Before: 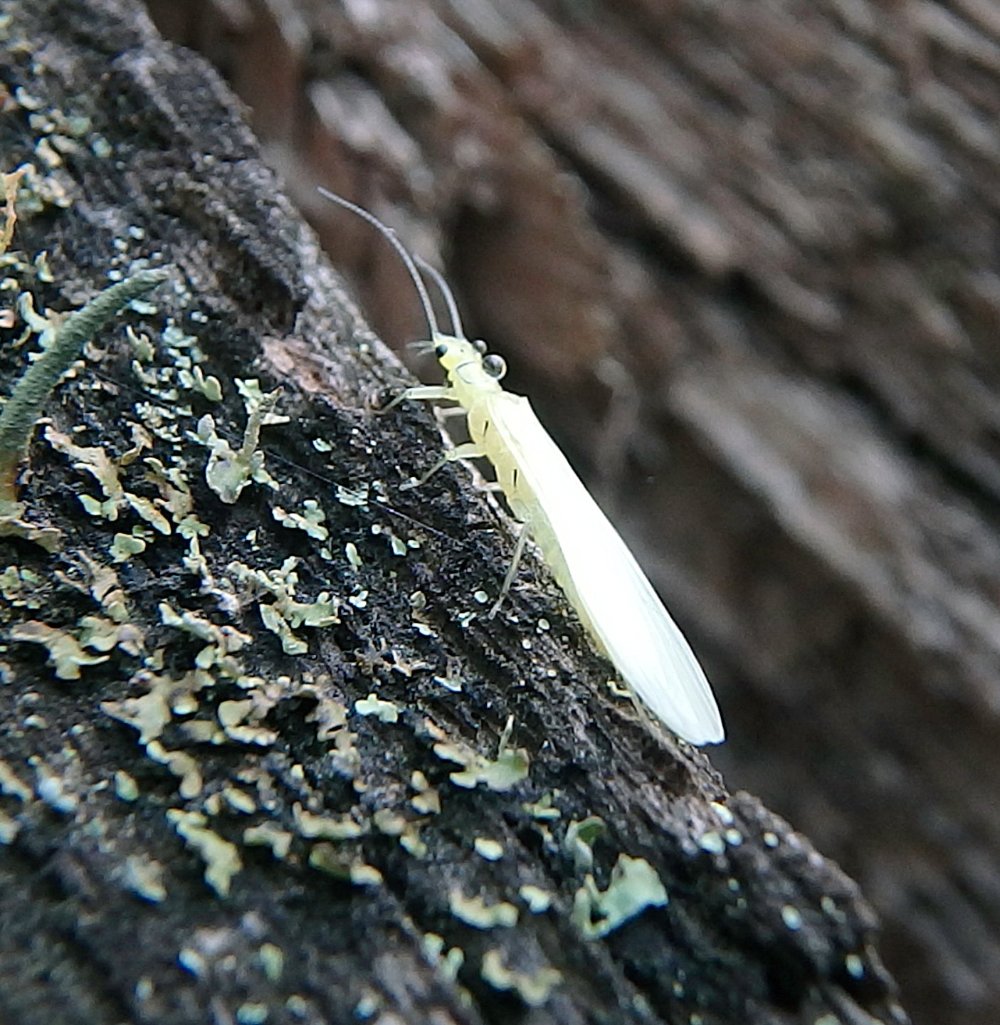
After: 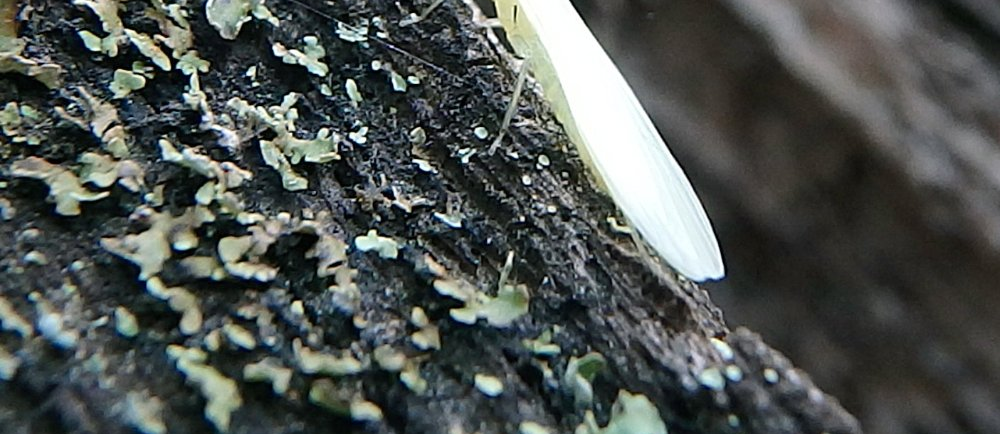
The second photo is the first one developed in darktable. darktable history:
crop: top 45.363%, bottom 12.226%
